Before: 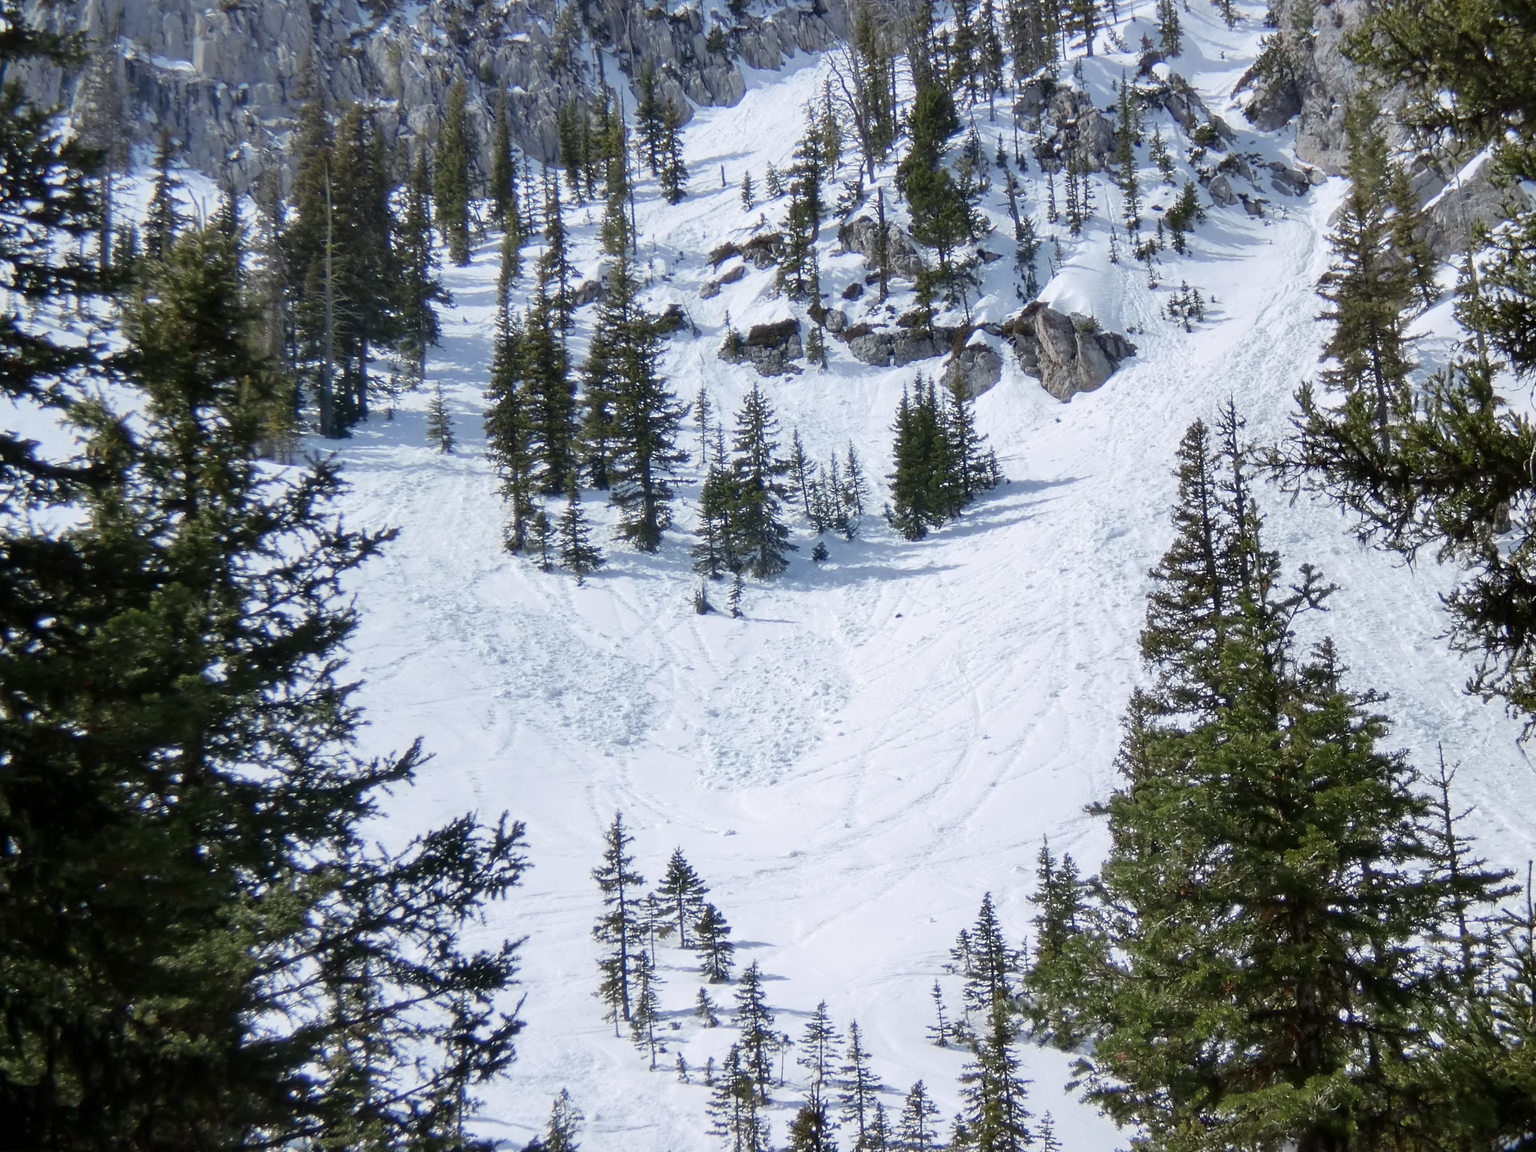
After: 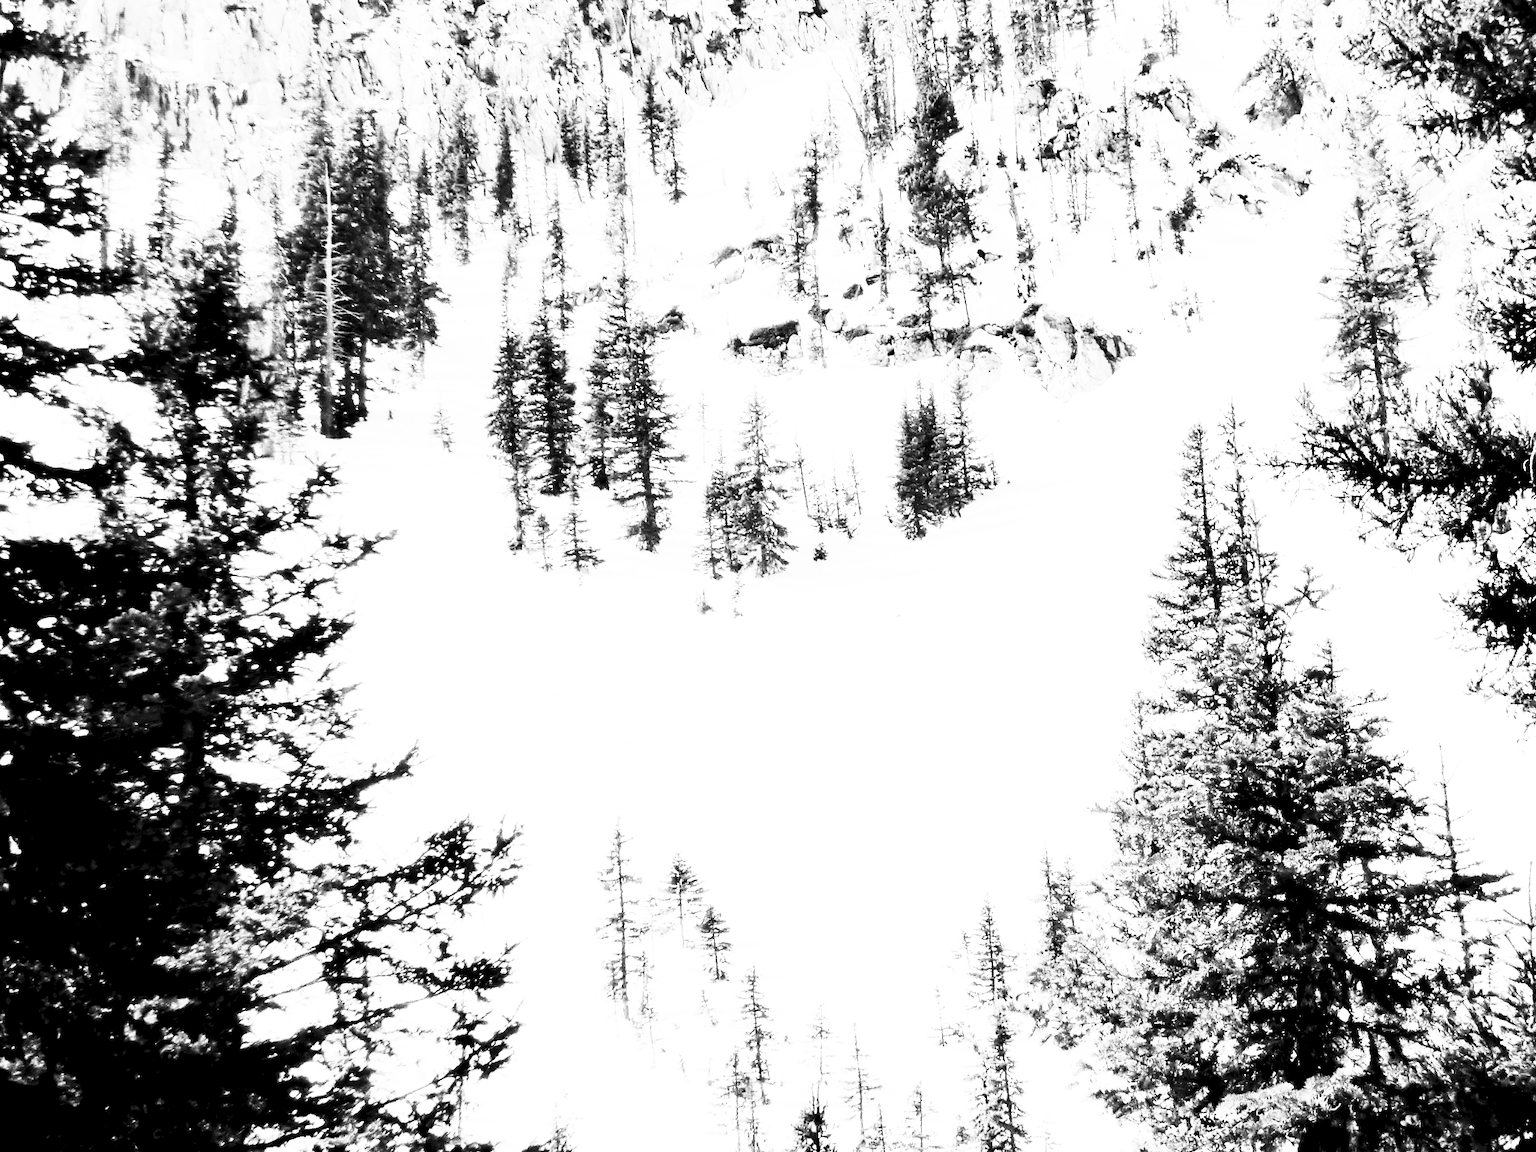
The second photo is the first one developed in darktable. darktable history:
monochrome: on, module defaults
exposure: black level correction 0.011, exposure 1.088 EV, compensate exposure bias true, compensate highlight preservation false
rgb curve: curves: ch0 [(0, 0) (0.21, 0.15) (0.24, 0.21) (0.5, 0.75) (0.75, 0.96) (0.89, 0.99) (1, 1)]; ch1 [(0, 0.02) (0.21, 0.13) (0.25, 0.2) (0.5, 0.67) (0.75, 0.9) (0.89, 0.97) (1, 1)]; ch2 [(0, 0.02) (0.21, 0.13) (0.25, 0.2) (0.5, 0.67) (0.75, 0.9) (0.89, 0.97) (1, 1)], compensate middle gray true
contrast brightness saturation: contrast 0.43, brightness 0.56, saturation -0.19
